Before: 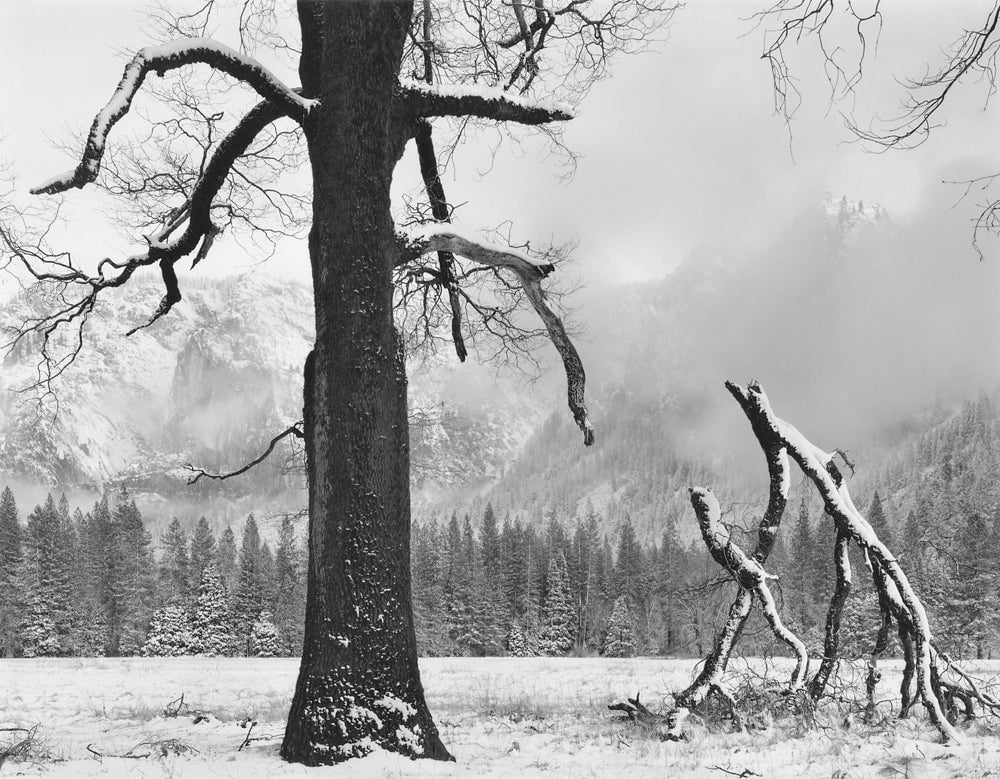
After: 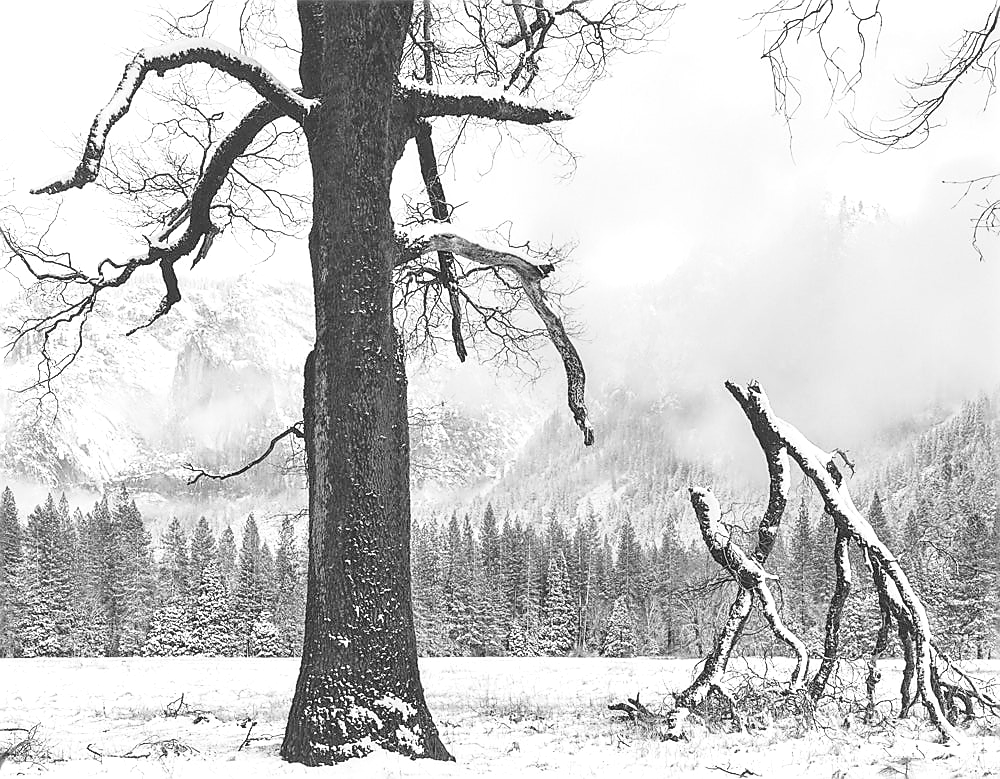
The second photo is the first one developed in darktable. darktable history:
exposure: black level correction -0.002, exposure 0.545 EV, compensate highlight preservation false
base curve: curves: ch0 [(0, 0) (0.666, 0.806) (1, 1)], preserve colors none
local contrast: detail 115%
sharpen: radius 1.38, amount 1.236, threshold 0.829
